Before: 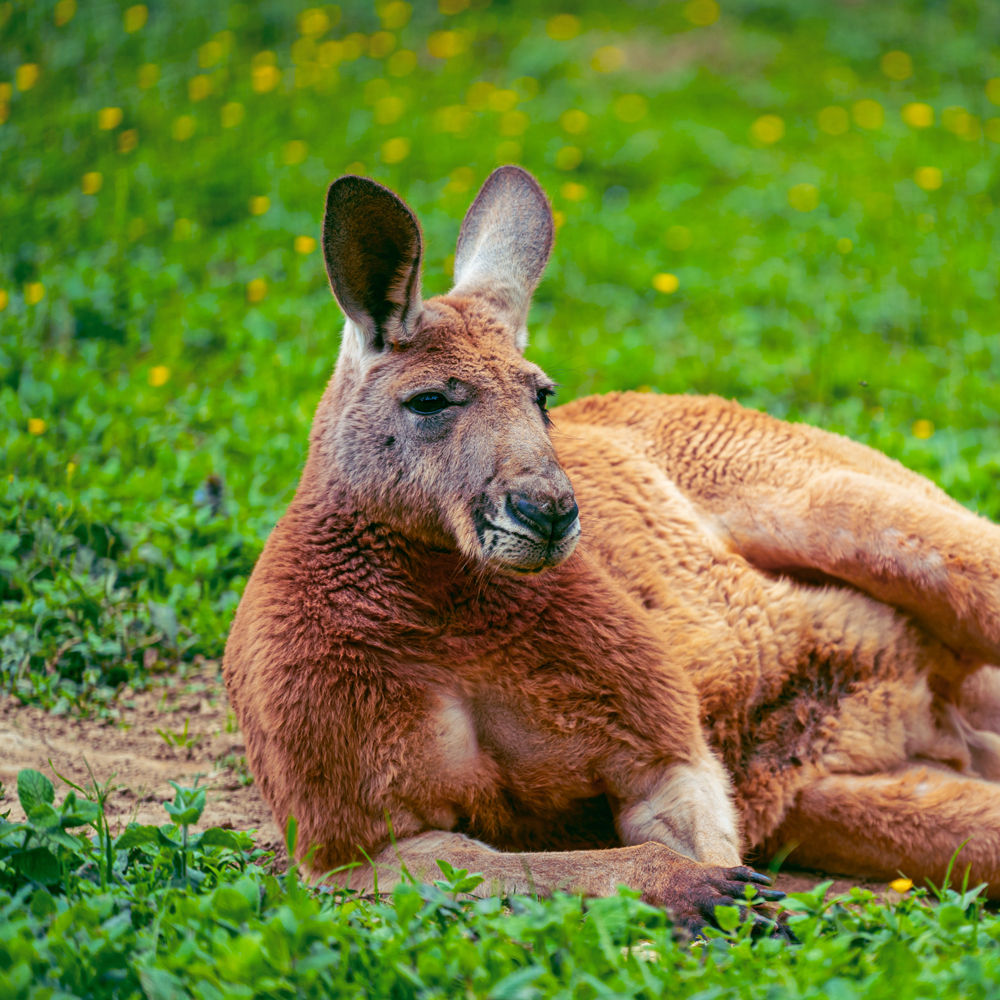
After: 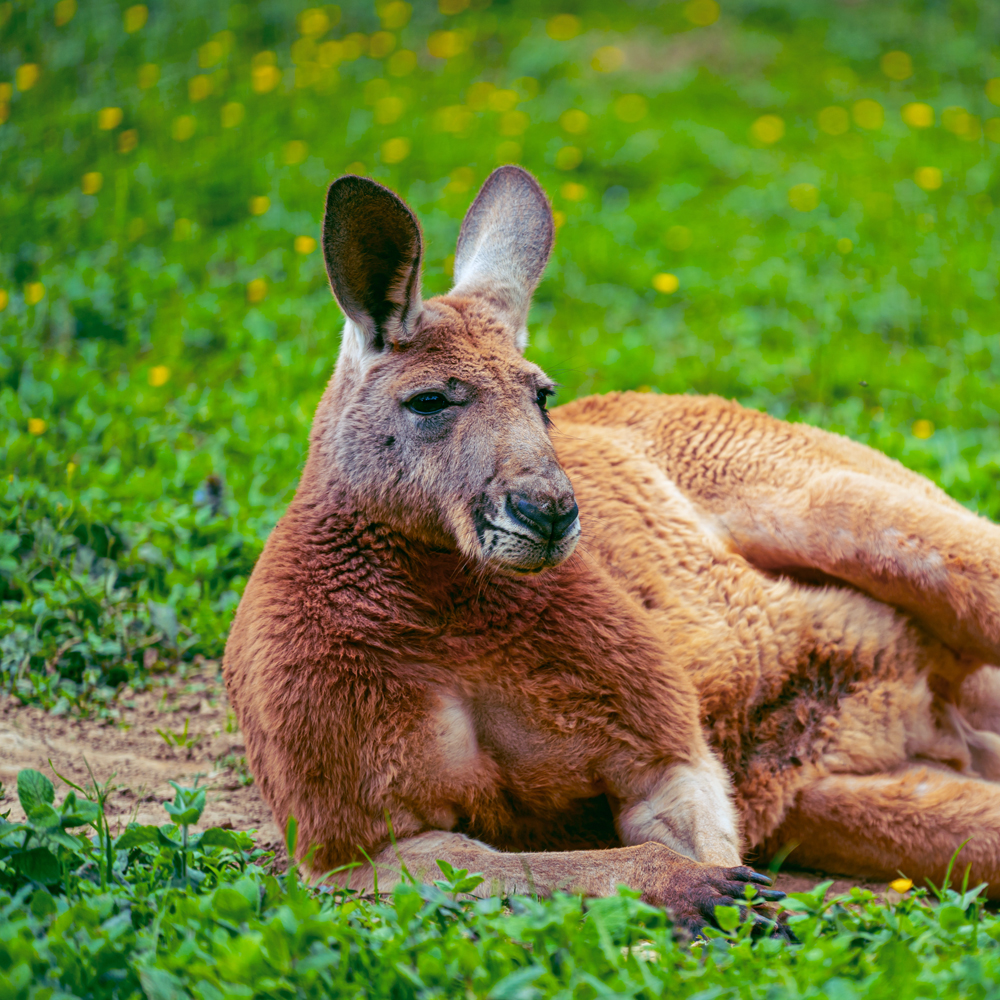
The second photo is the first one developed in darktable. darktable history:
white balance: red 0.976, blue 1.04
